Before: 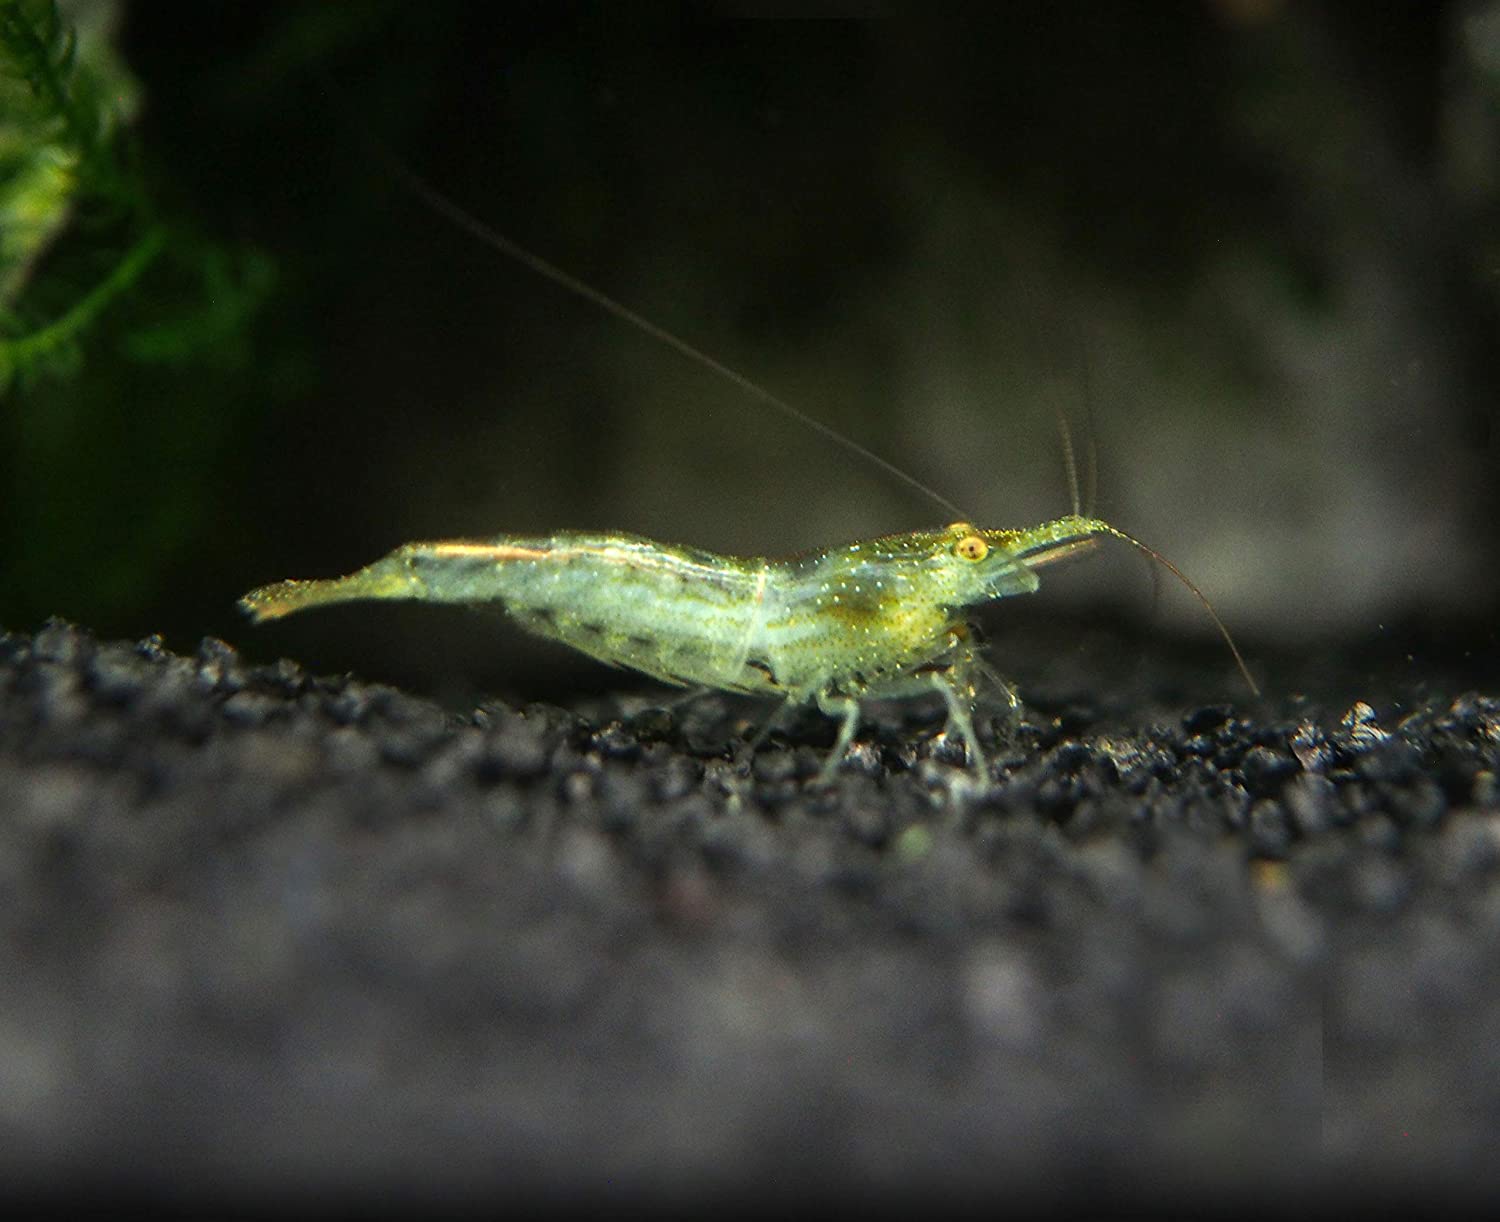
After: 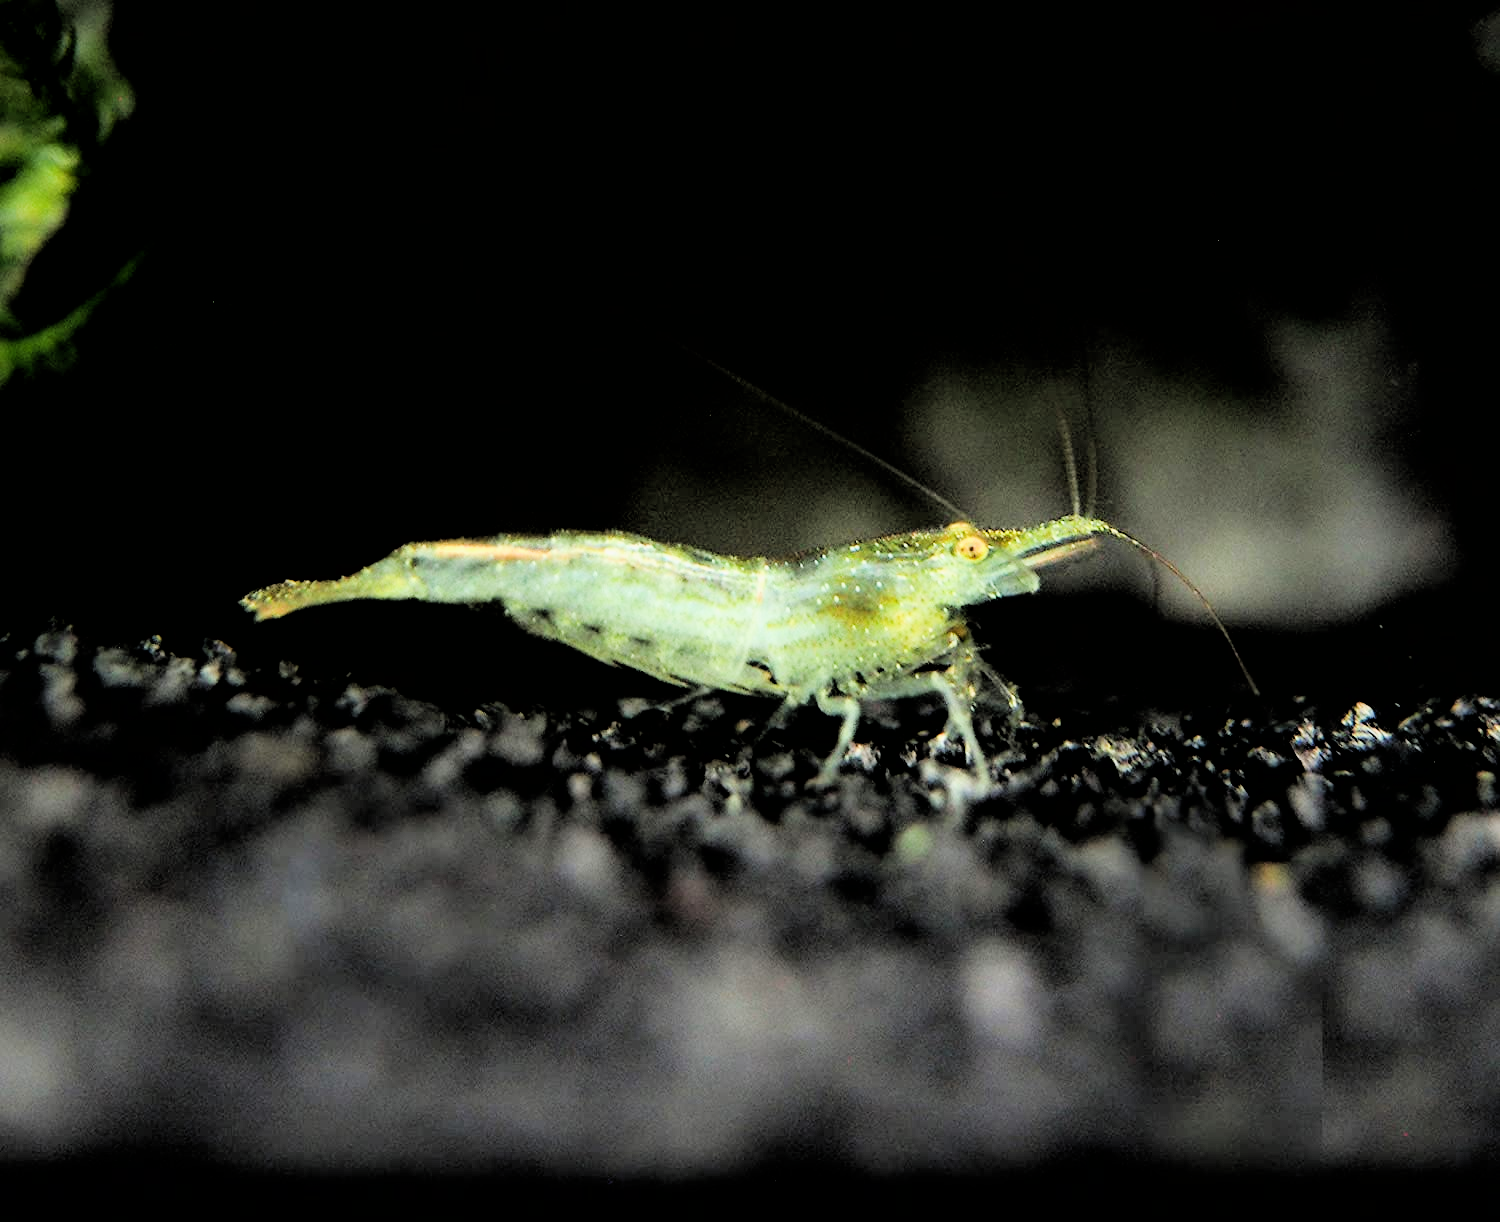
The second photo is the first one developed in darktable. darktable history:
exposure: black level correction 0, exposure 0.692 EV, compensate highlight preservation false
tone equalizer: -8 EV -0.757 EV, -7 EV -0.725 EV, -6 EV -0.632 EV, -5 EV -0.416 EV, -3 EV 0.368 EV, -2 EV 0.6 EV, -1 EV 0.678 EV, +0 EV 0.774 EV, smoothing diameter 2.09%, edges refinement/feathering 19.94, mask exposure compensation -1.57 EV, filter diffusion 5
filmic rgb: black relative exposure -2.72 EV, white relative exposure 4.56 EV, hardness 1.69, contrast 1.266
